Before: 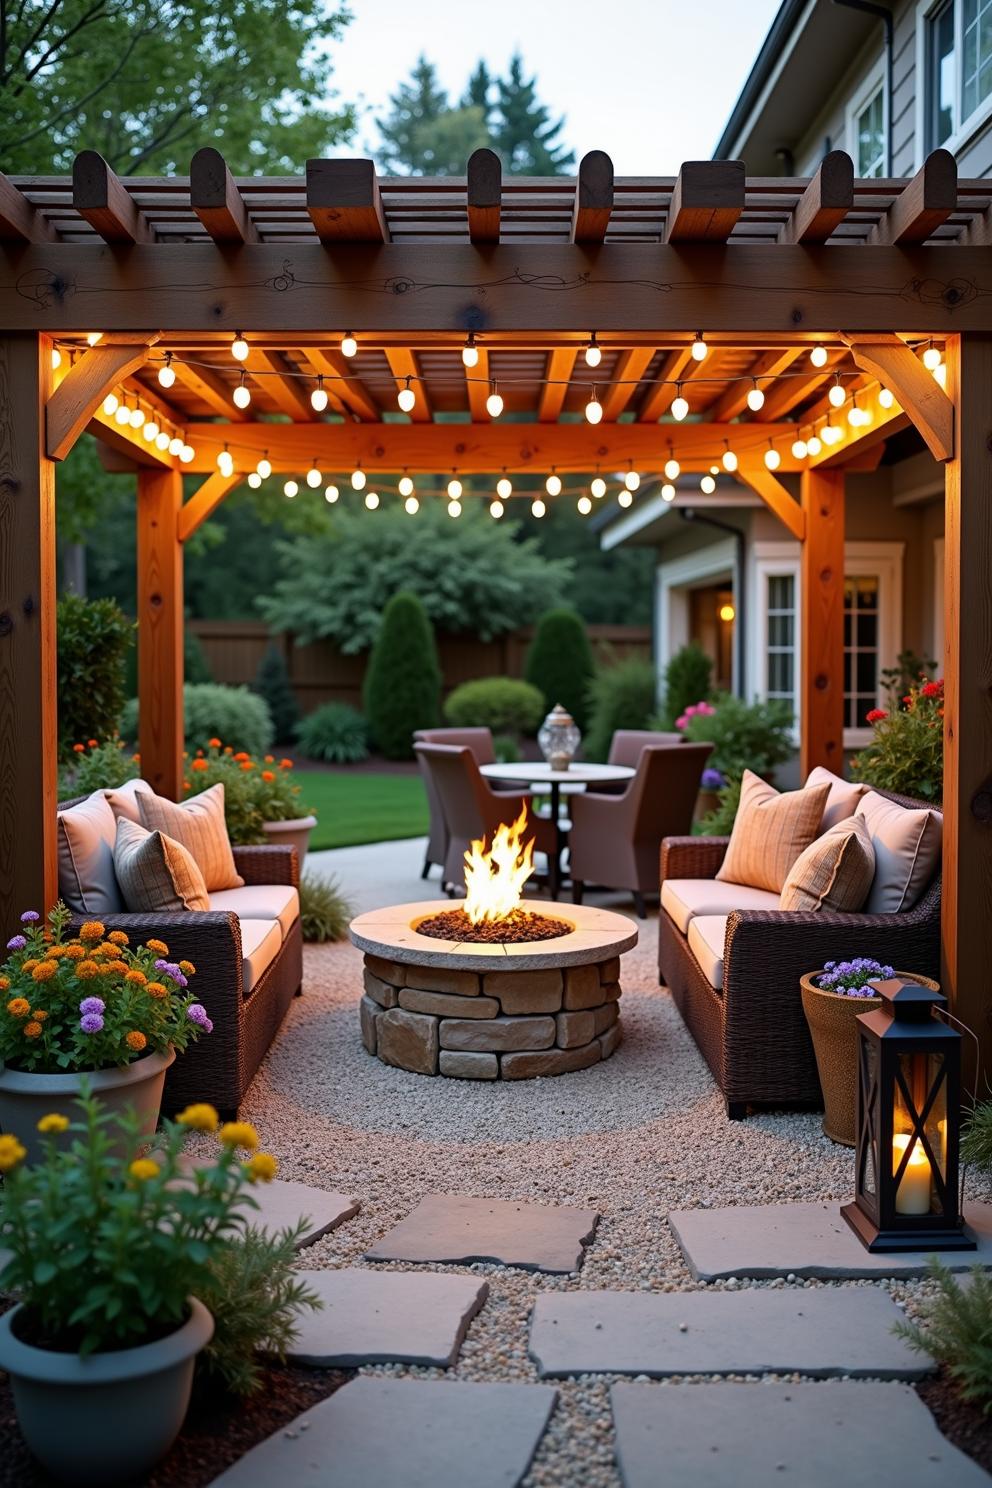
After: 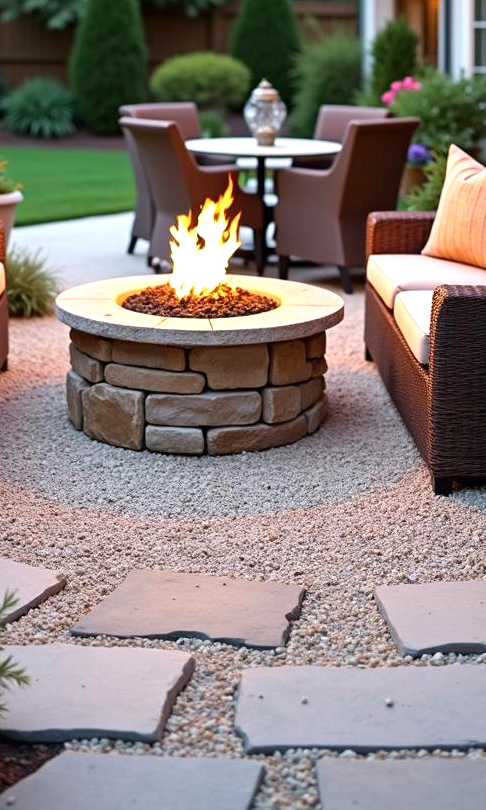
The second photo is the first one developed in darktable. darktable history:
crop: left 29.644%, top 42.022%, right 21.265%, bottom 3.502%
exposure: exposure 0.609 EV, compensate highlight preservation false
